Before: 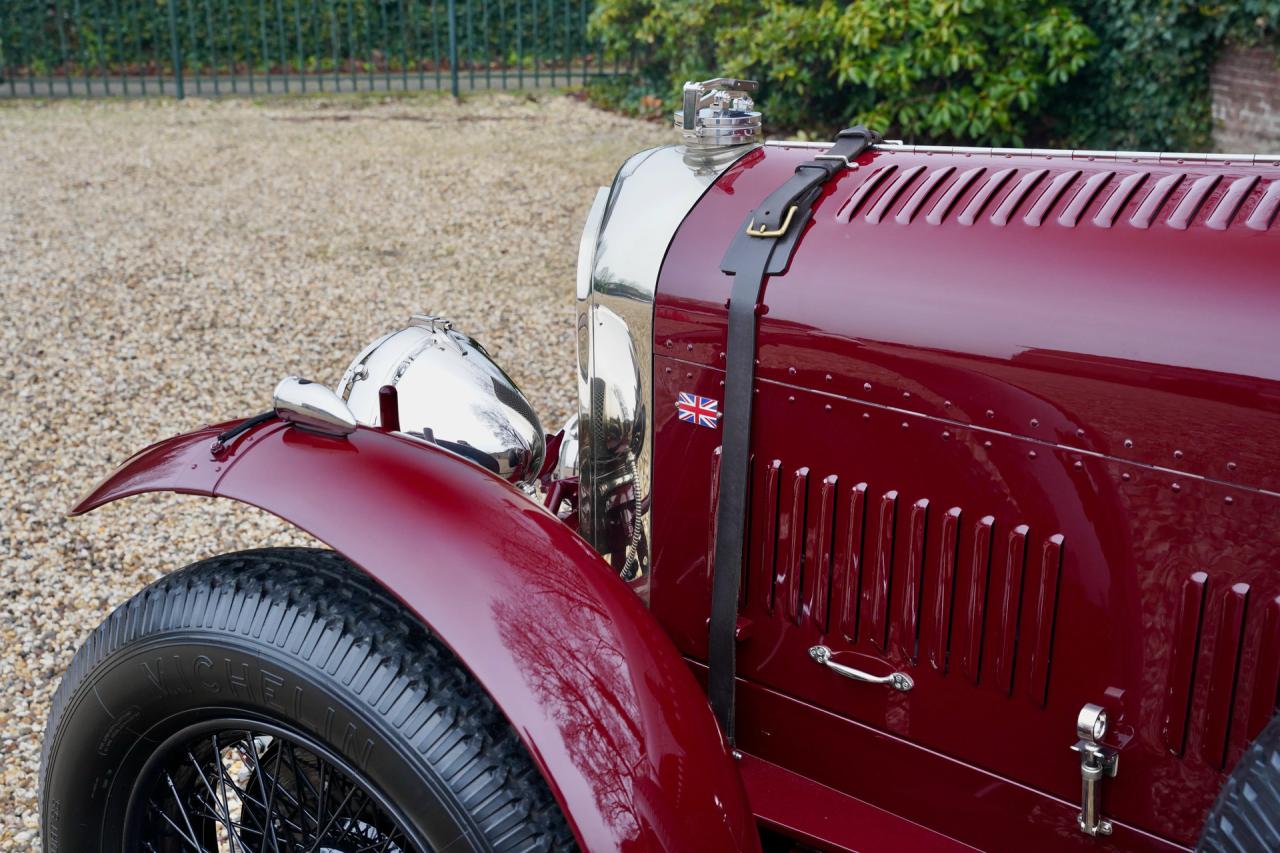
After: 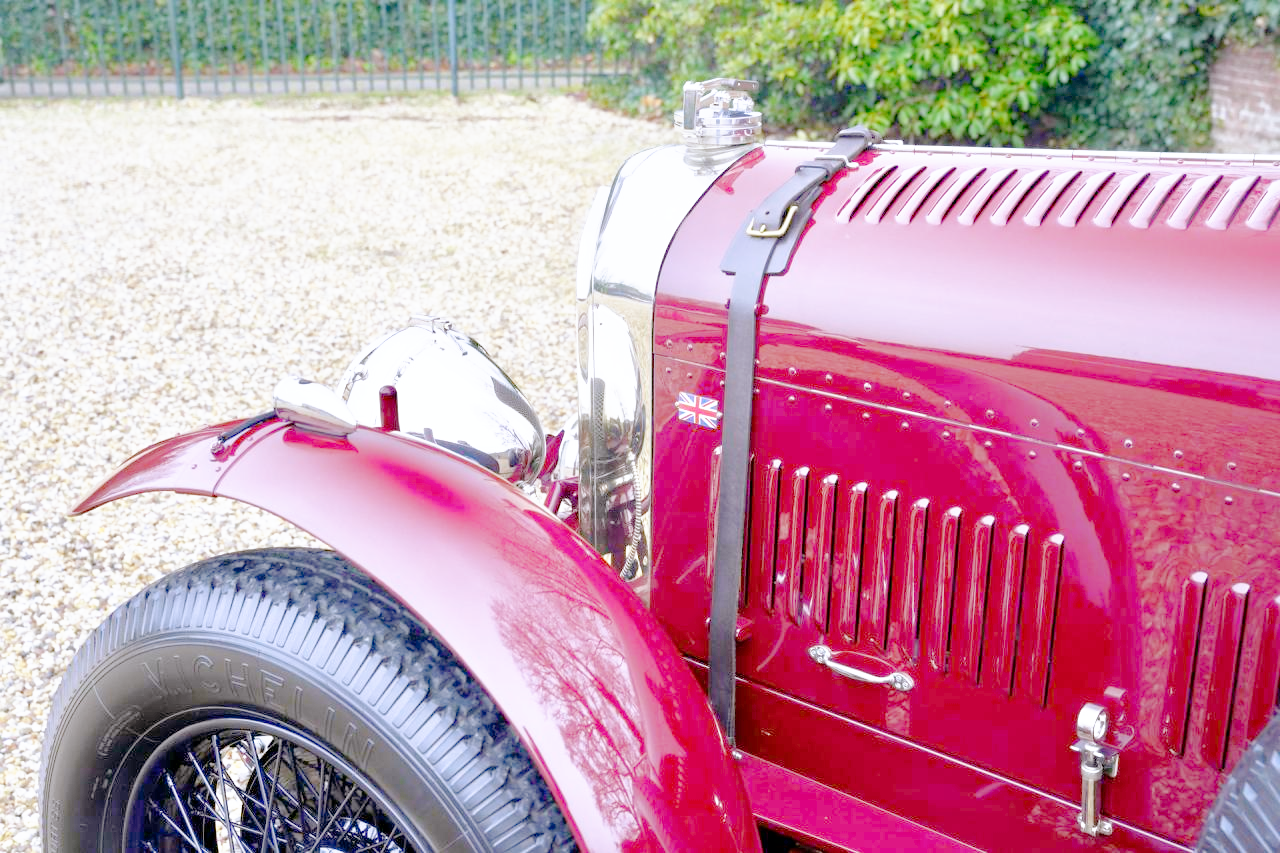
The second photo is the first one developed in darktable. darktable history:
tone curve: curves: ch0 [(0, 0) (0.003, 0) (0.011, 0.001) (0.025, 0.001) (0.044, 0.002) (0.069, 0.007) (0.1, 0.015) (0.136, 0.027) (0.177, 0.066) (0.224, 0.122) (0.277, 0.219) (0.335, 0.327) (0.399, 0.432) (0.468, 0.527) (0.543, 0.615) (0.623, 0.695) (0.709, 0.777) (0.801, 0.874) (0.898, 0.973) (1, 1)], preserve colors none
color look up table: target L [84.24, 90.44, 84.74, 78.25, 75.39, 50.94, 71.4, 68.27, 65.1, 58.73, 42.34, 51.28, 48.47, 15.24, 200.07, 99.61, 76.35, 73.06, 74.27, 63.6, 54.62, 50.95, 46.49, 38.43, 36.33, 30.39, 9.959, 83.8, 73.99, 78.31, 59.46, 69.75, 56.87, 60.03, 53.26, 46.51, 50.27, 48.84, 39.71, 35.46, 31.79, 28.93, 10.02, 81.09, 74.57, 67.38, 55.22, 33.2, 0.941], target a [-10.33, -14, -15.24, -51.98, -4.414, -42.47, -55.92, -3.063, -61.79, -20.15, -31.19, -40.08, -30.16, -15.52, 0, 2.139, 9.464, 25.64, 13.92, 24.06, 68.18, 61.74, 52.55, 7.231, 21.27, 30.89, 16.34, 3.447, 35.71, 3.925, 71.76, 28.46, 73.71, -12.32, 62.06, 9.987, 36.29, 71.82, 23.77, 16.92, 33.22, 37.23, 17.76, -40.6, -35.17, -40.13, -7.854, -11.49, -3.146], target b [36.91, 50.08, -12.04, -2.243, 68.81, 37.57, 21.33, 59.87, 50.29, 32.12, 29.22, 24.61, 36.05, 25.52, 0, -1.969, 70.69, 14.49, 45.96, 11.75, 1.371, 46.6, 34.56, 4.382, 27.24, 27.04, 17.94, -26.23, -27.2, -23.71, -44.36, -31.63, -35.94, -47.86, -9.667, -26.66, -39.29, -60.1, -78.21, -60.25, -21.1, -68.97, -25.05, -22.61, -30.56, -18.39, -32.58, -5.284, -7.404], num patches 49
